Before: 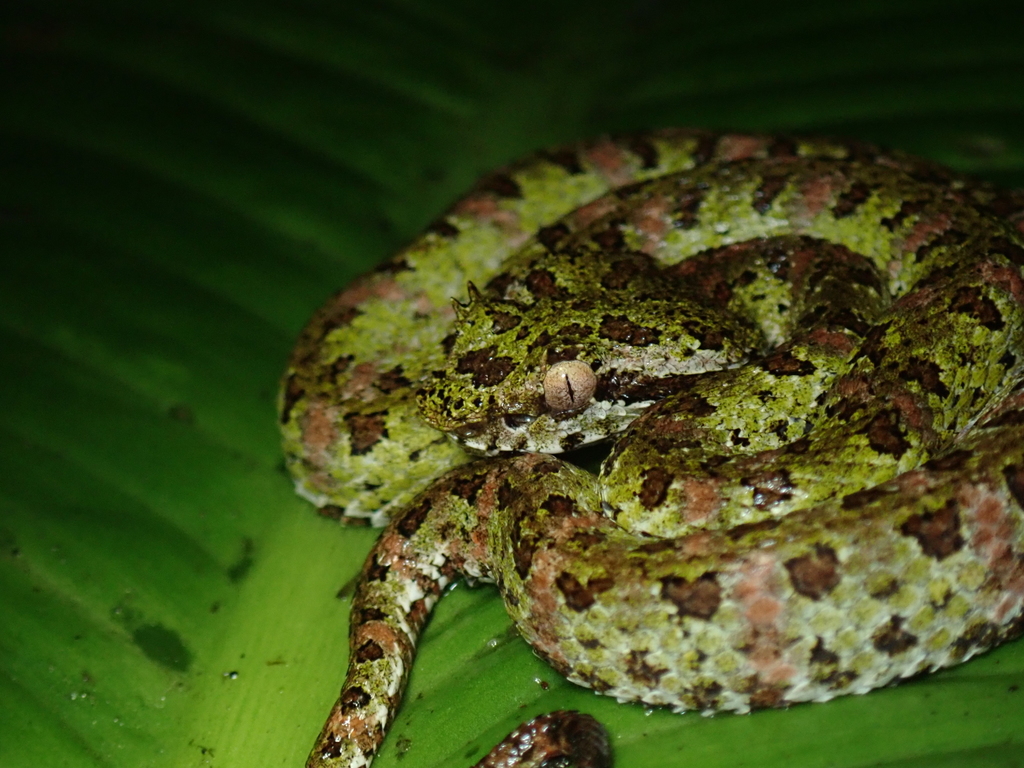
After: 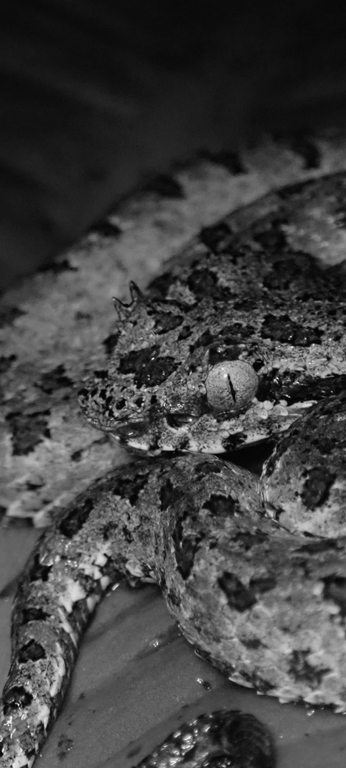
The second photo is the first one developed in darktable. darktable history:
color calibration: output gray [0.267, 0.423, 0.267, 0], illuminant same as pipeline (D50), adaptation XYZ, x 0.347, y 0.358, temperature 5003.89 K
crop: left 33.038%, right 33.125%
